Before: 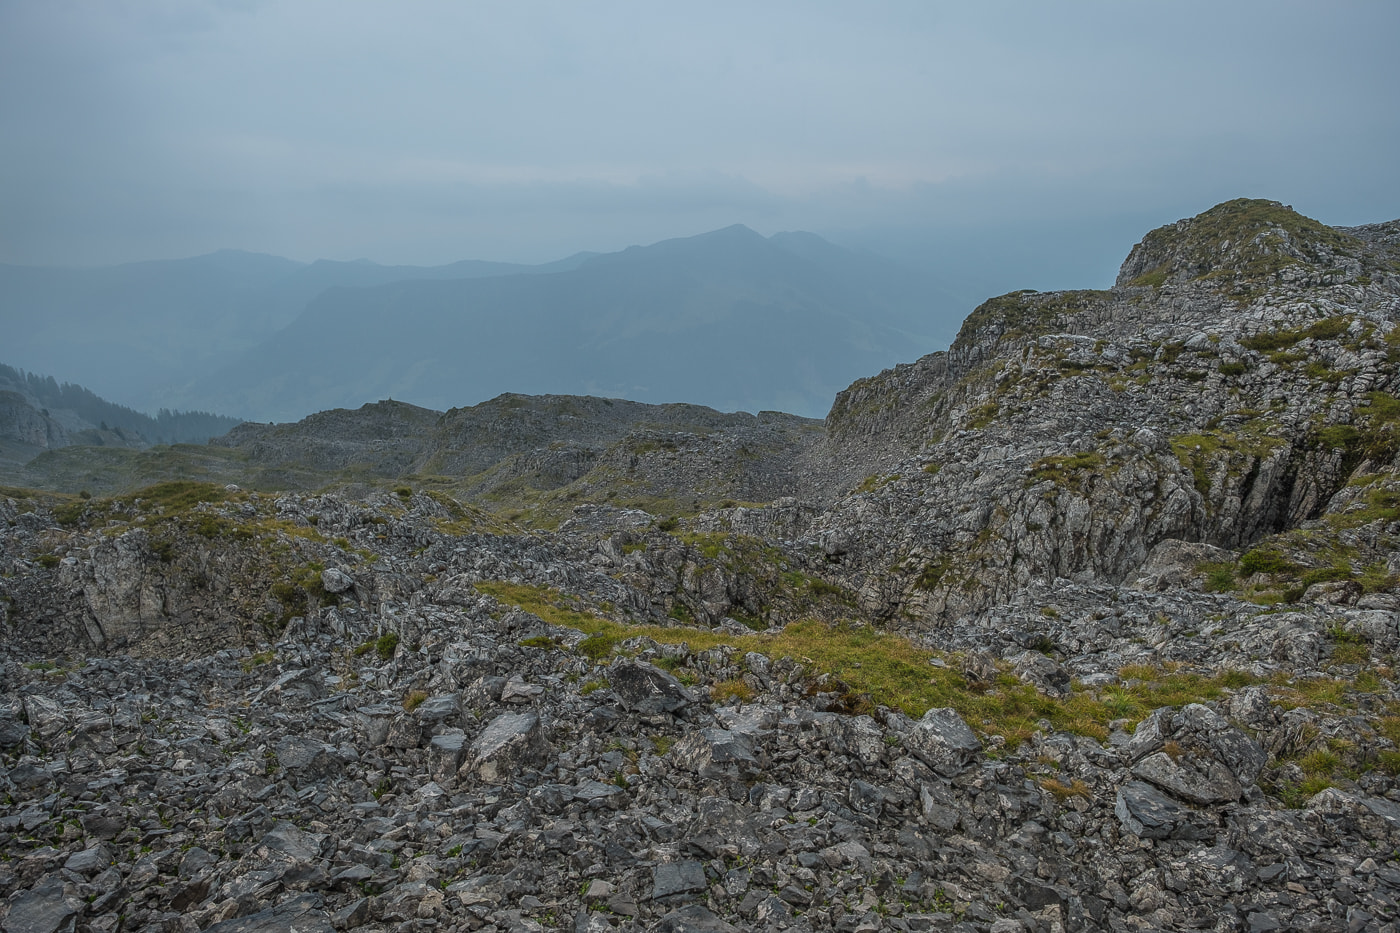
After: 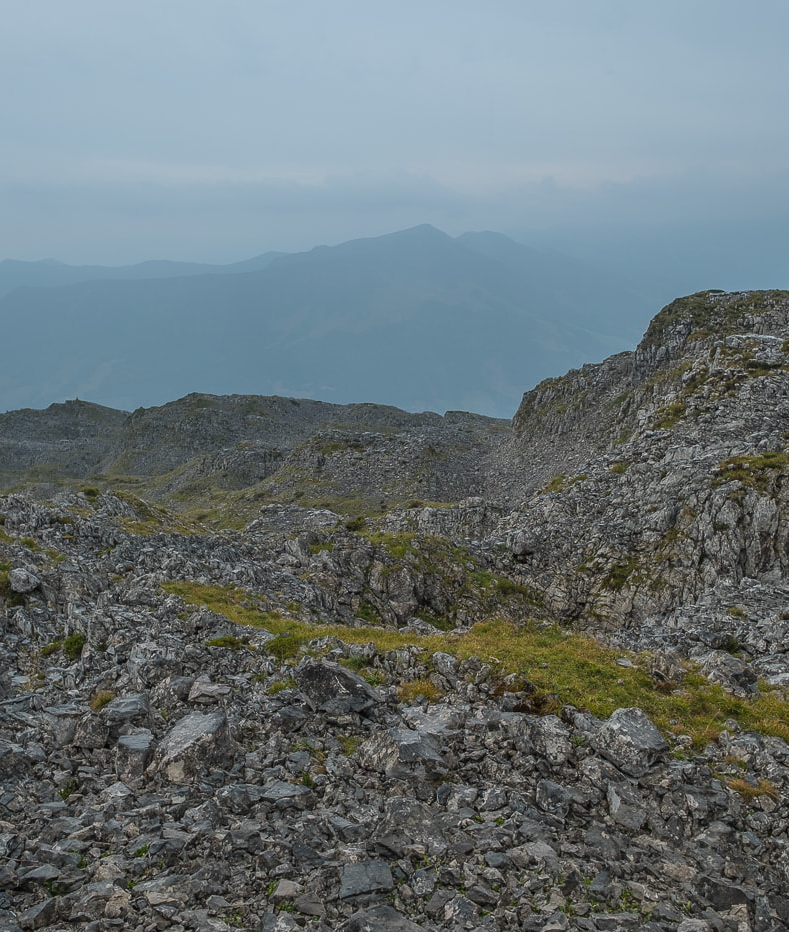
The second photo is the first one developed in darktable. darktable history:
crop and rotate: left 22.36%, right 21.281%
exposure: exposure 0.014 EV, compensate highlight preservation false
